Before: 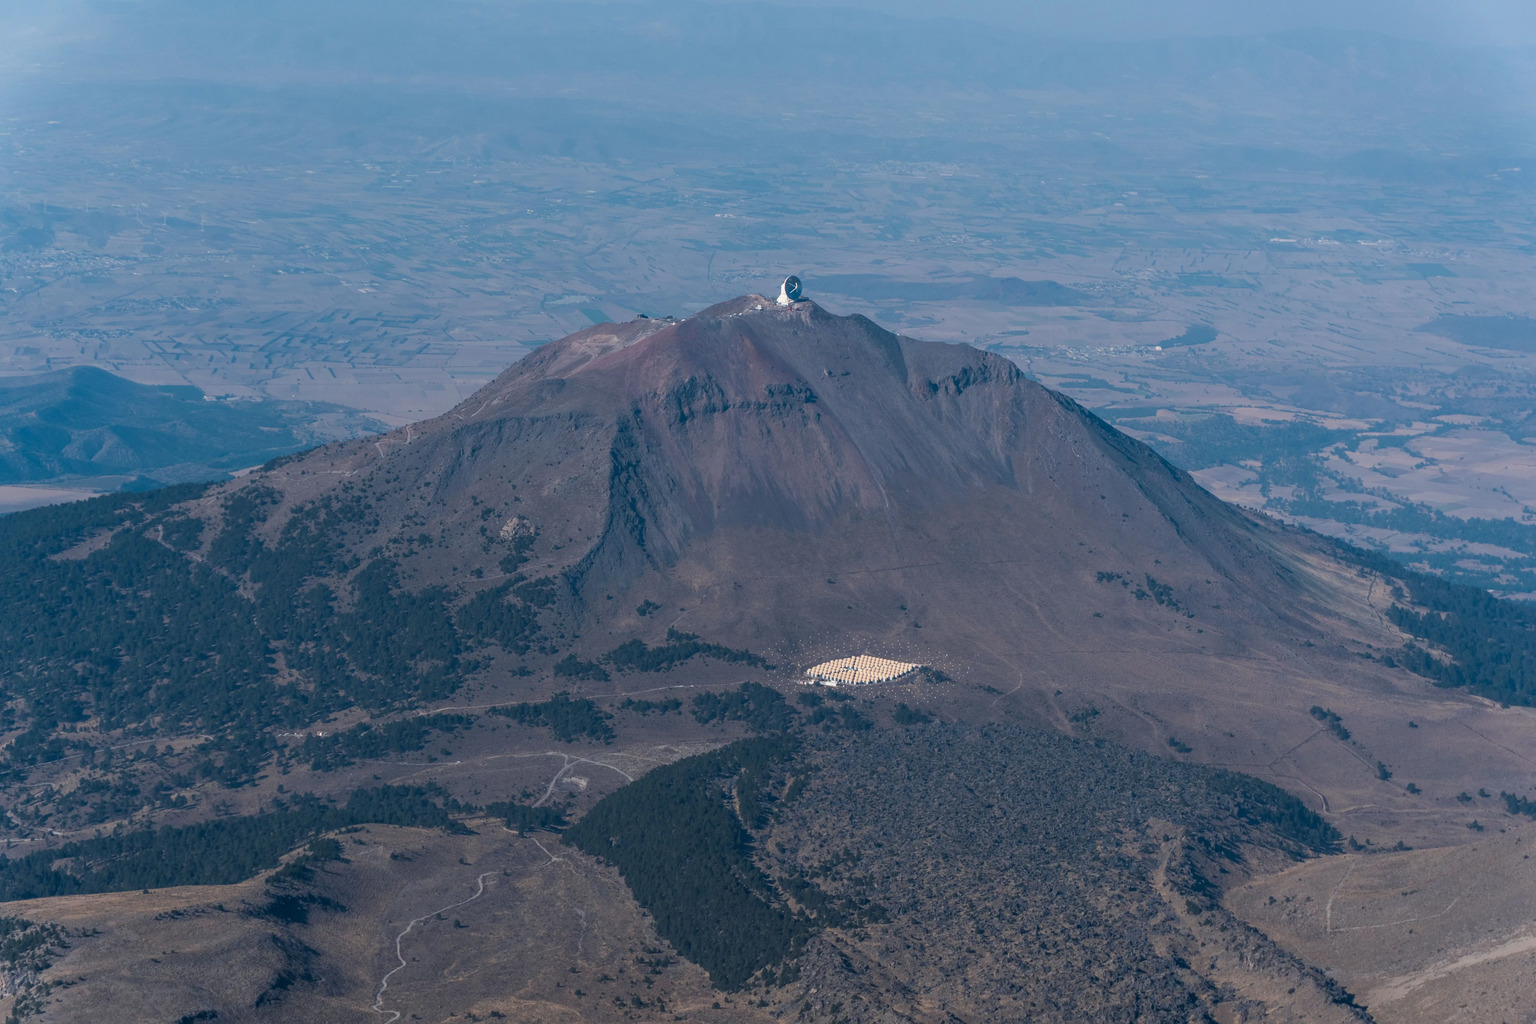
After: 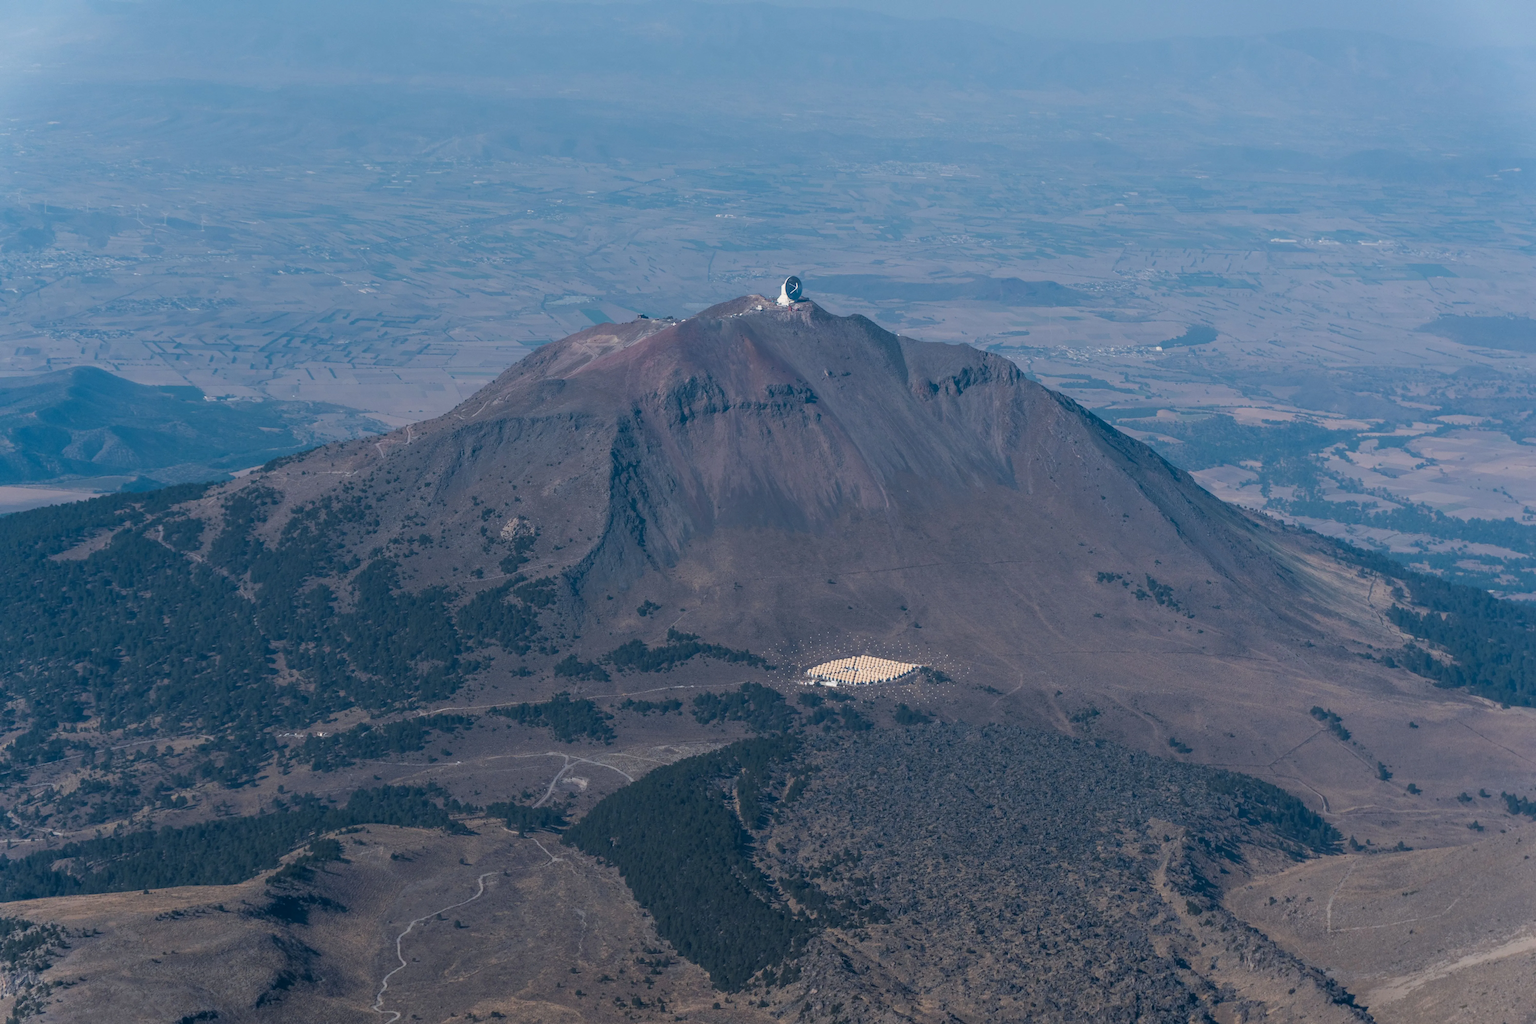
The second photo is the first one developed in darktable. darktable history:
white balance: emerald 1
filmic rgb: black relative exposure -16 EV, white relative exposure 2.93 EV, hardness 10.04, color science v6 (2022)
